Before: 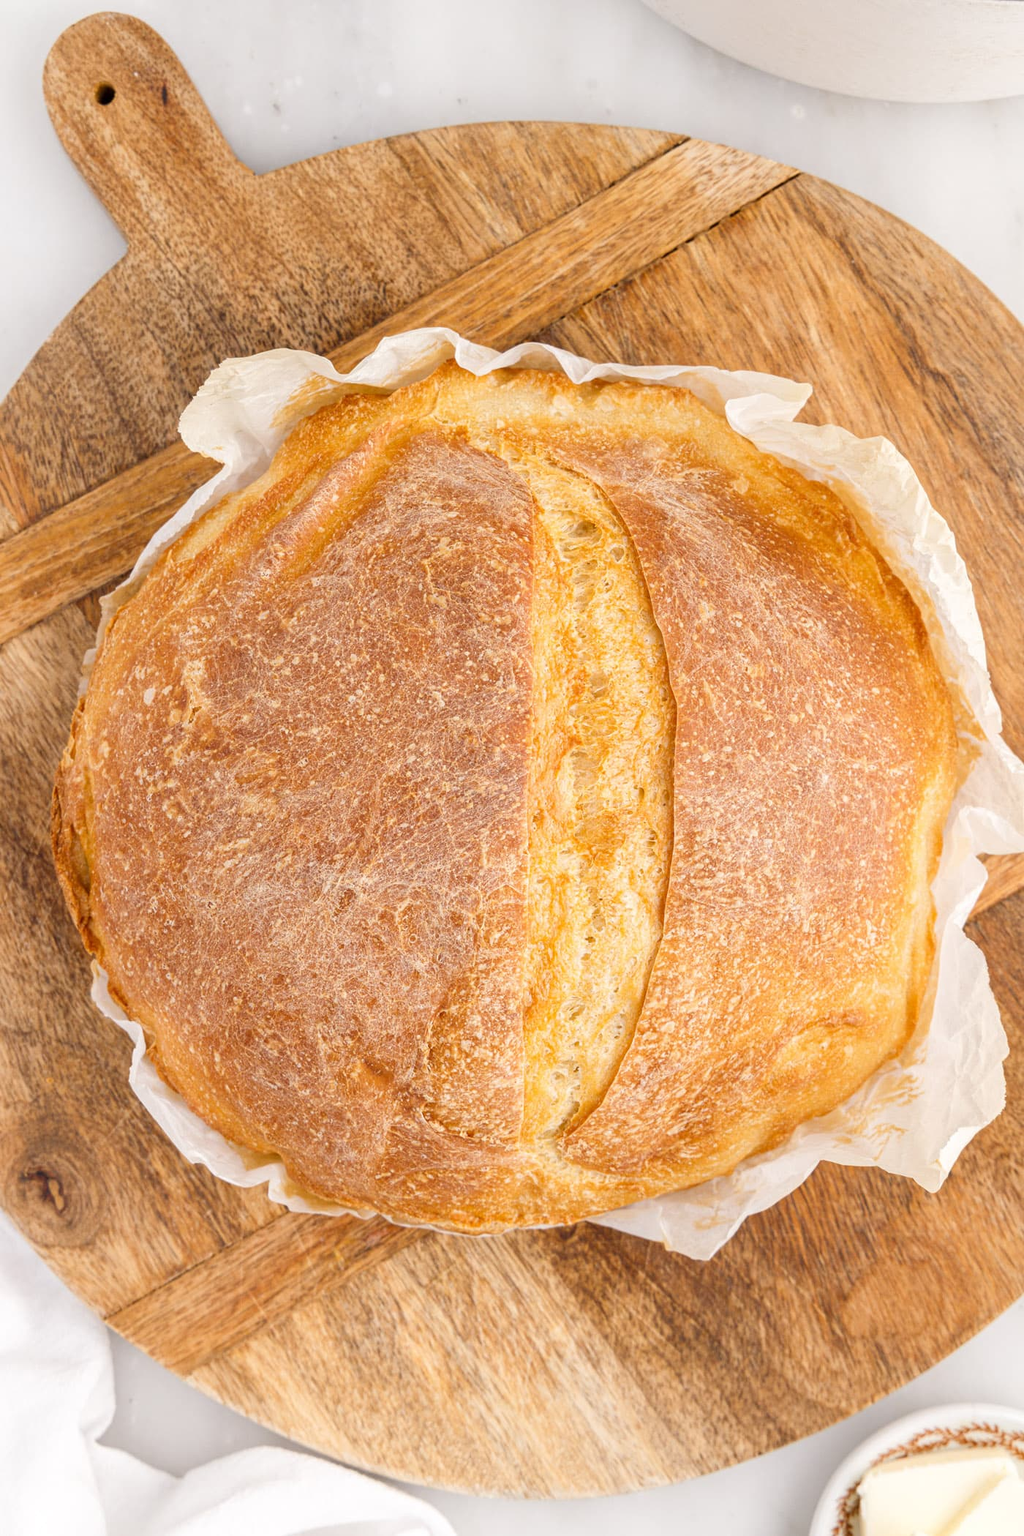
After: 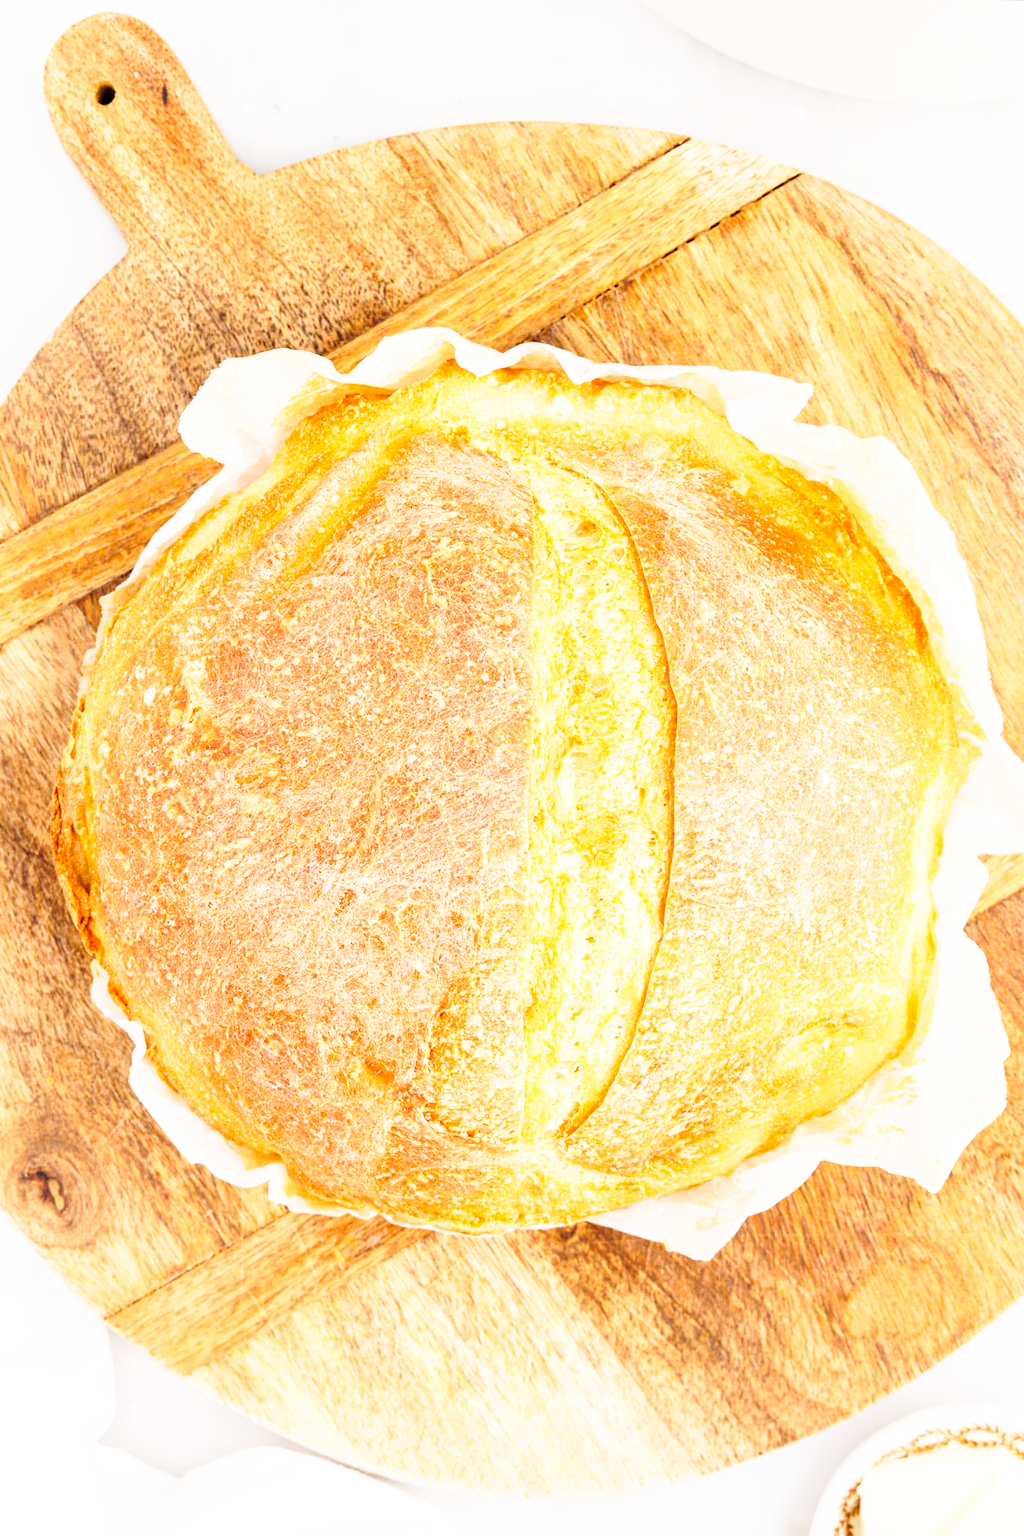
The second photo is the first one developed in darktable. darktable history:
contrast brightness saturation: contrast 0.05, brightness 0.06, saturation 0.01
base curve: curves: ch0 [(0, 0) (0.026, 0.03) (0.109, 0.232) (0.351, 0.748) (0.669, 0.968) (1, 1)], preserve colors none
